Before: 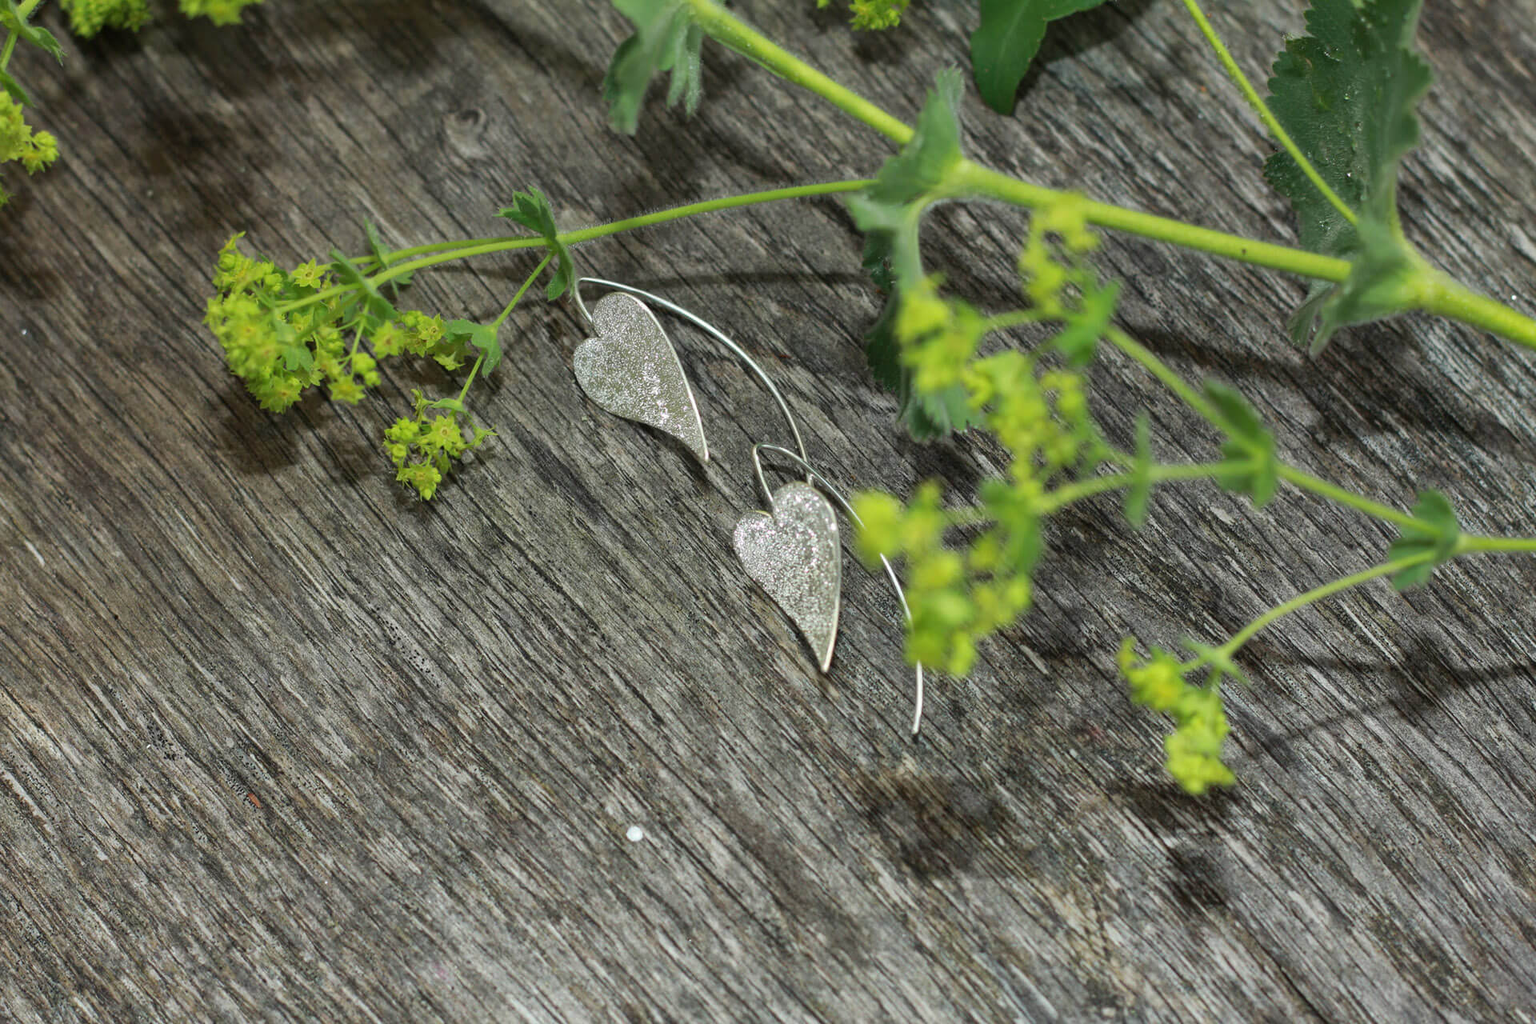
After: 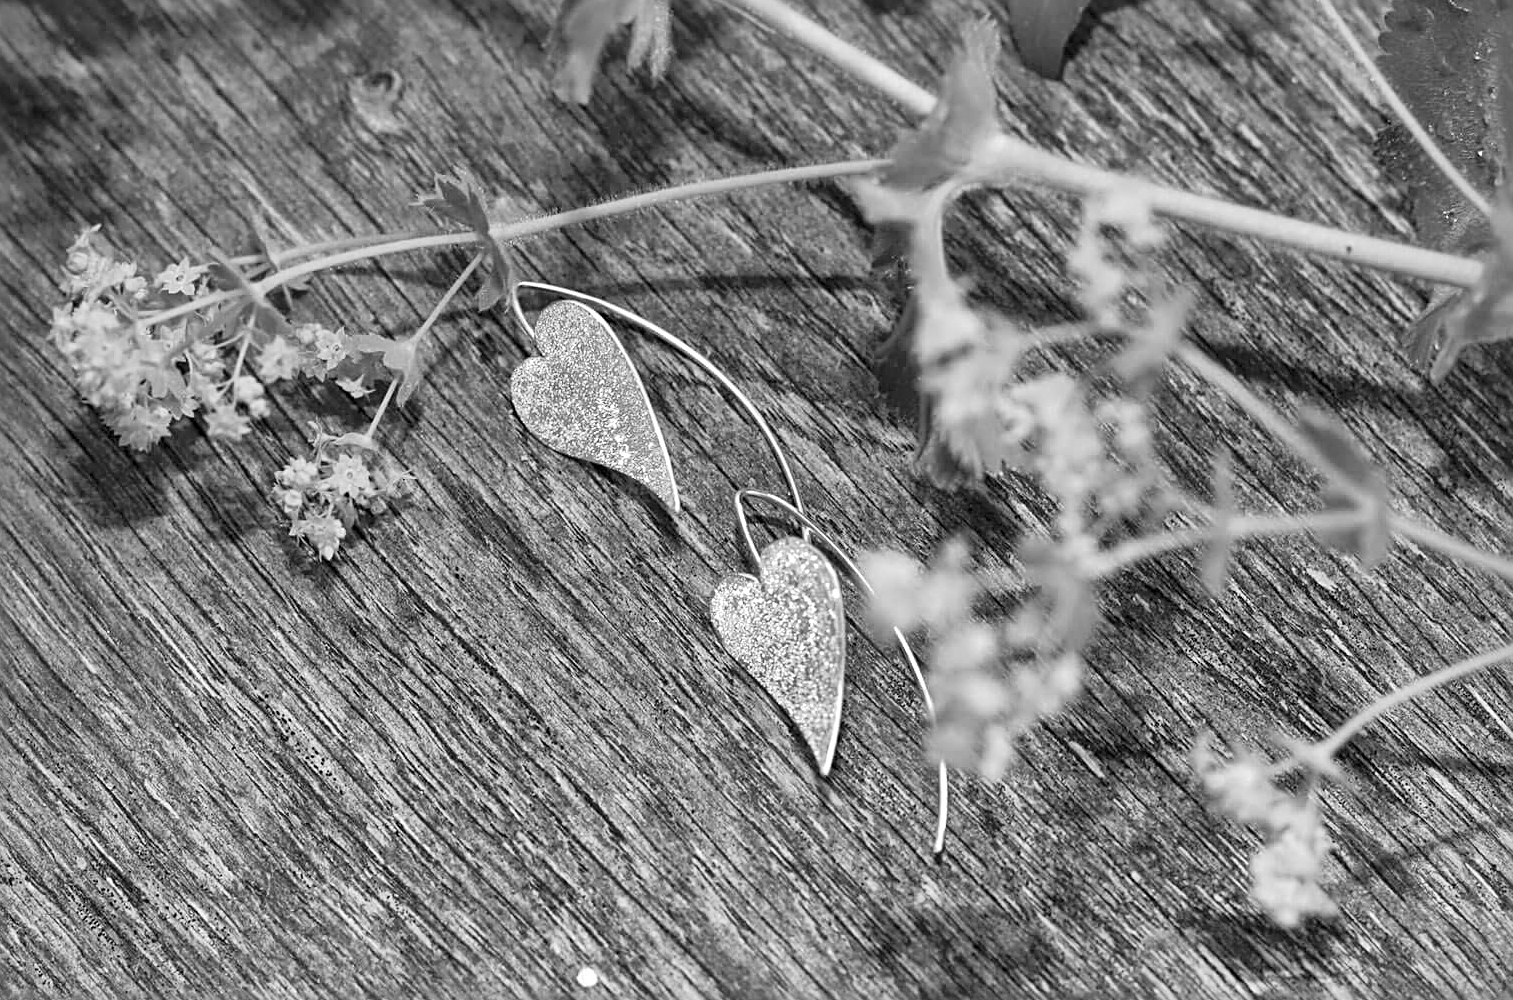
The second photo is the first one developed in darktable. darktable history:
crop and rotate: left 10.77%, top 5.1%, right 10.41%, bottom 16.76%
contrast brightness saturation: brightness 0.15
shadows and highlights: soften with gaussian
local contrast: mode bilateral grid, contrast 50, coarseness 50, detail 150%, midtone range 0.2
tone curve: curves: ch0 [(0, 0) (0.003, 0.012) (0.011, 0.015) (0.025, 0.027) (0.044, 0.045) (0.069, 0.064) (0.1, 0.093) (0.136, 0.133) (0.177, 0.177) (0.224, 0.221) (0.277, 0.272) (0.335, 0.342) (0.399, 0.398) (0.468, 0.462) (0.543, 0.547) (0.623, 0.624) (0.709, 0.711) (0.801, 0.792) (0.898, 0.889) (1, 1)], preserve colors none
sharpen: radius 2.767
color zones: curves: ch1 [(0, -0.394) (0.143, -0.394) (0.286, -0.394) (0.429, -0.392) (0.571, -0.391) (0.714, -0.391) (0.857, -0.391) (1, -0.394)]
